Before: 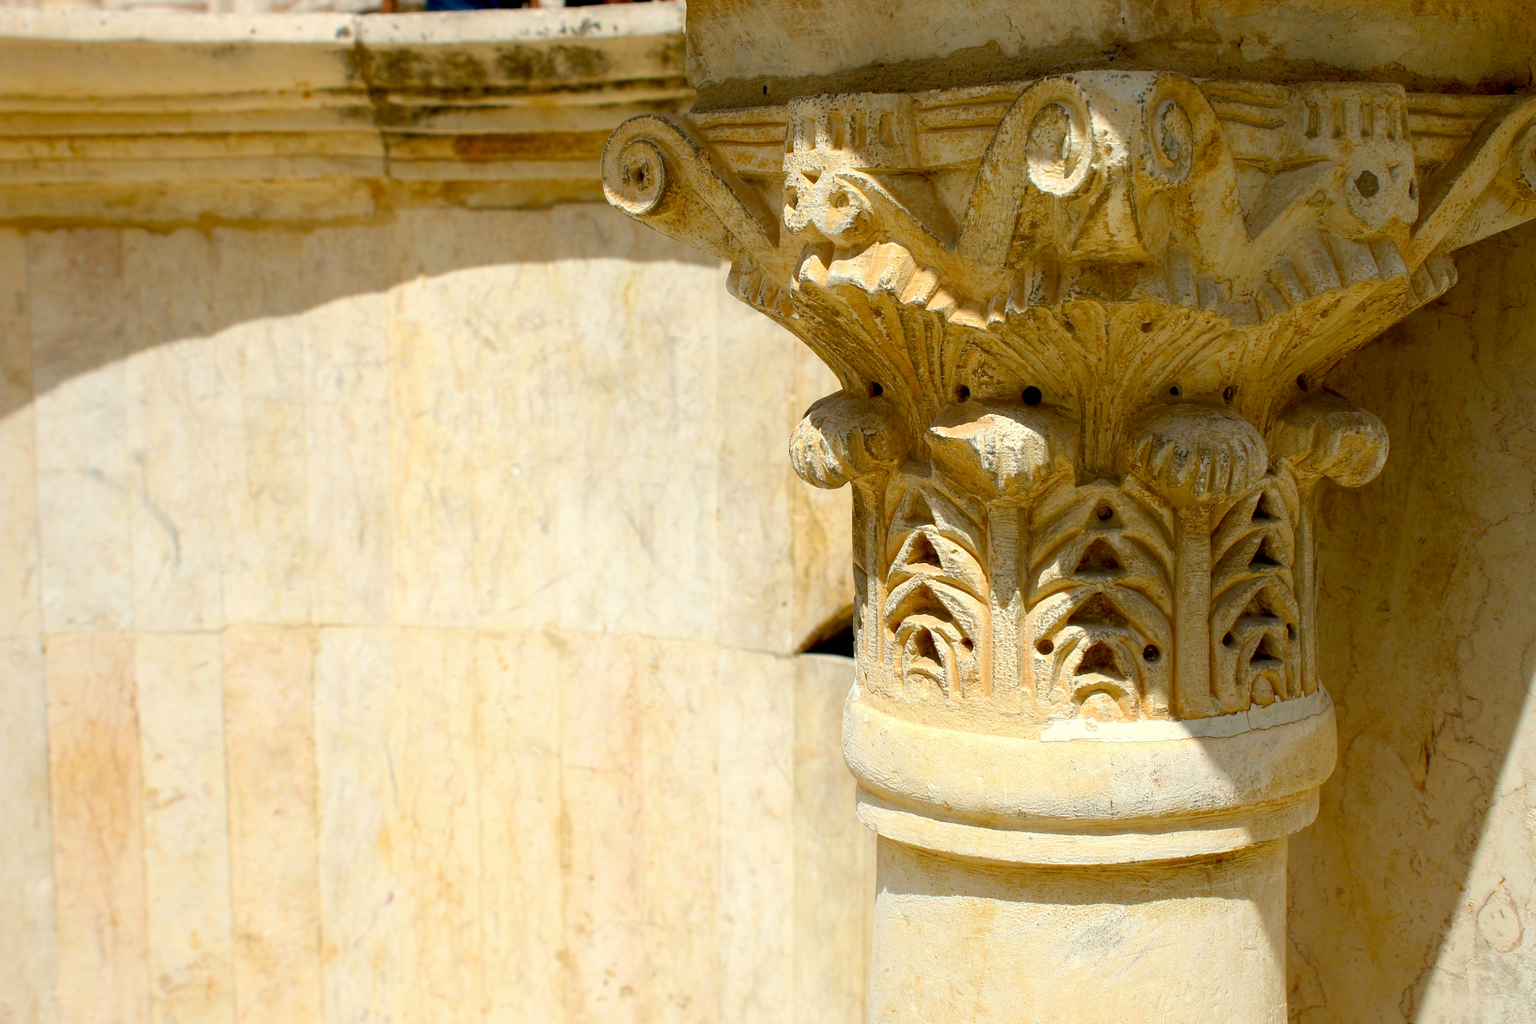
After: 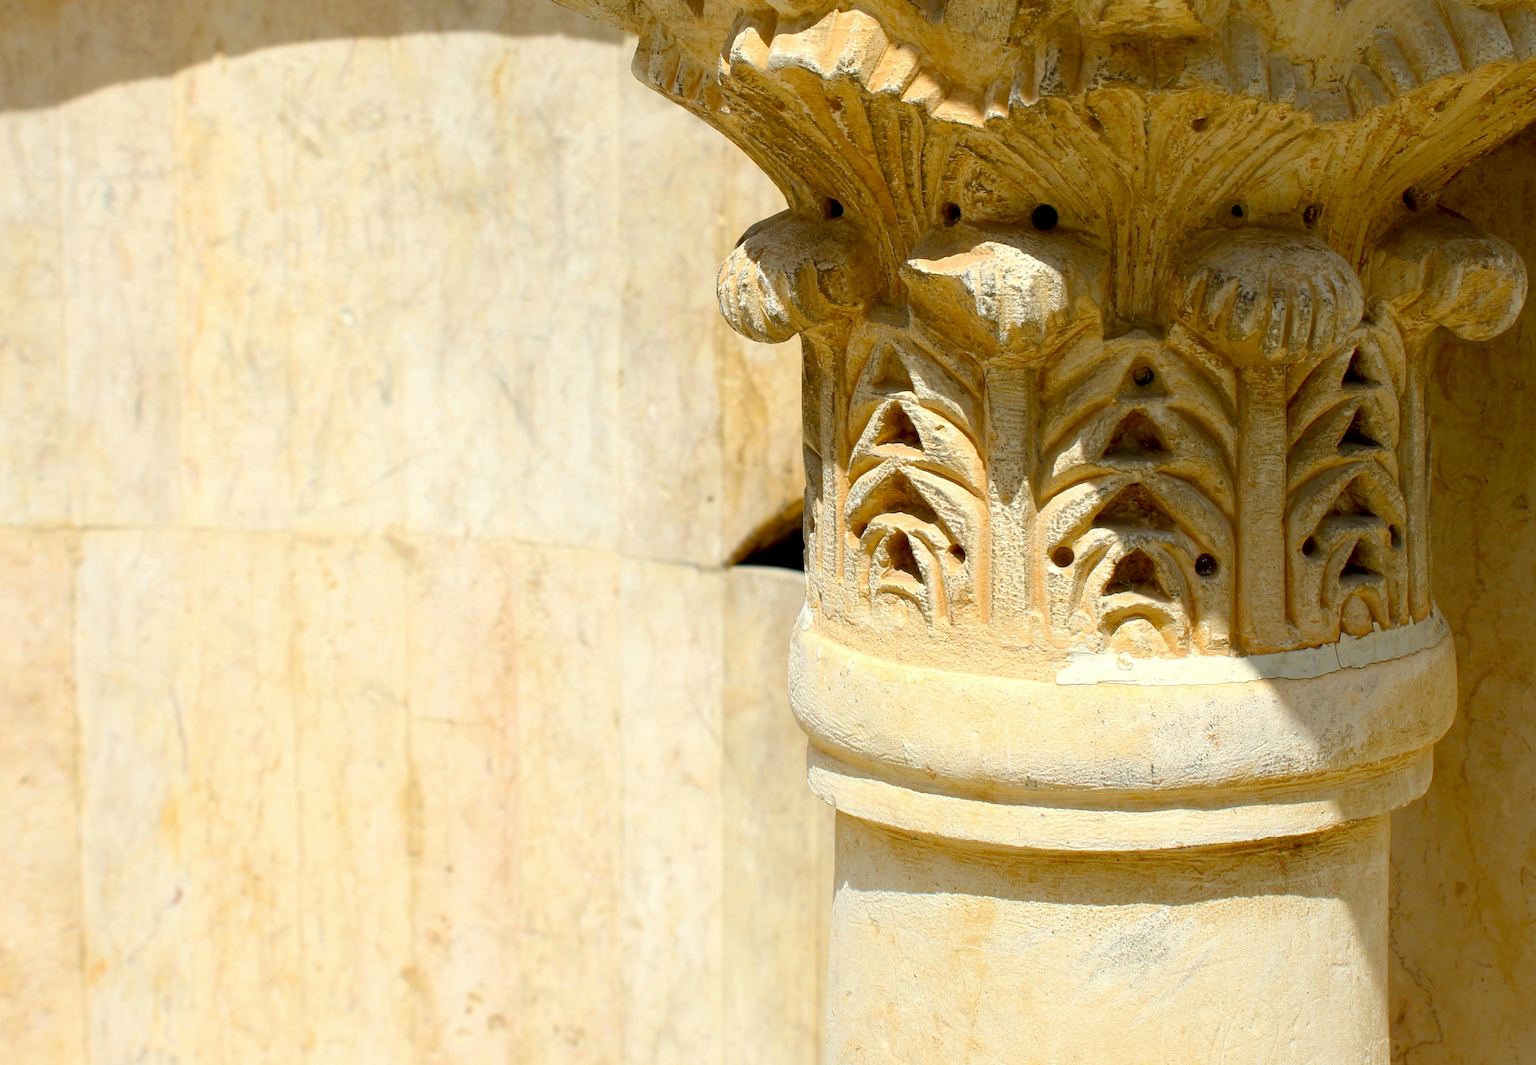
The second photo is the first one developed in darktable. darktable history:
crop: left 16.872%, top 22.988%, right 9.129%
